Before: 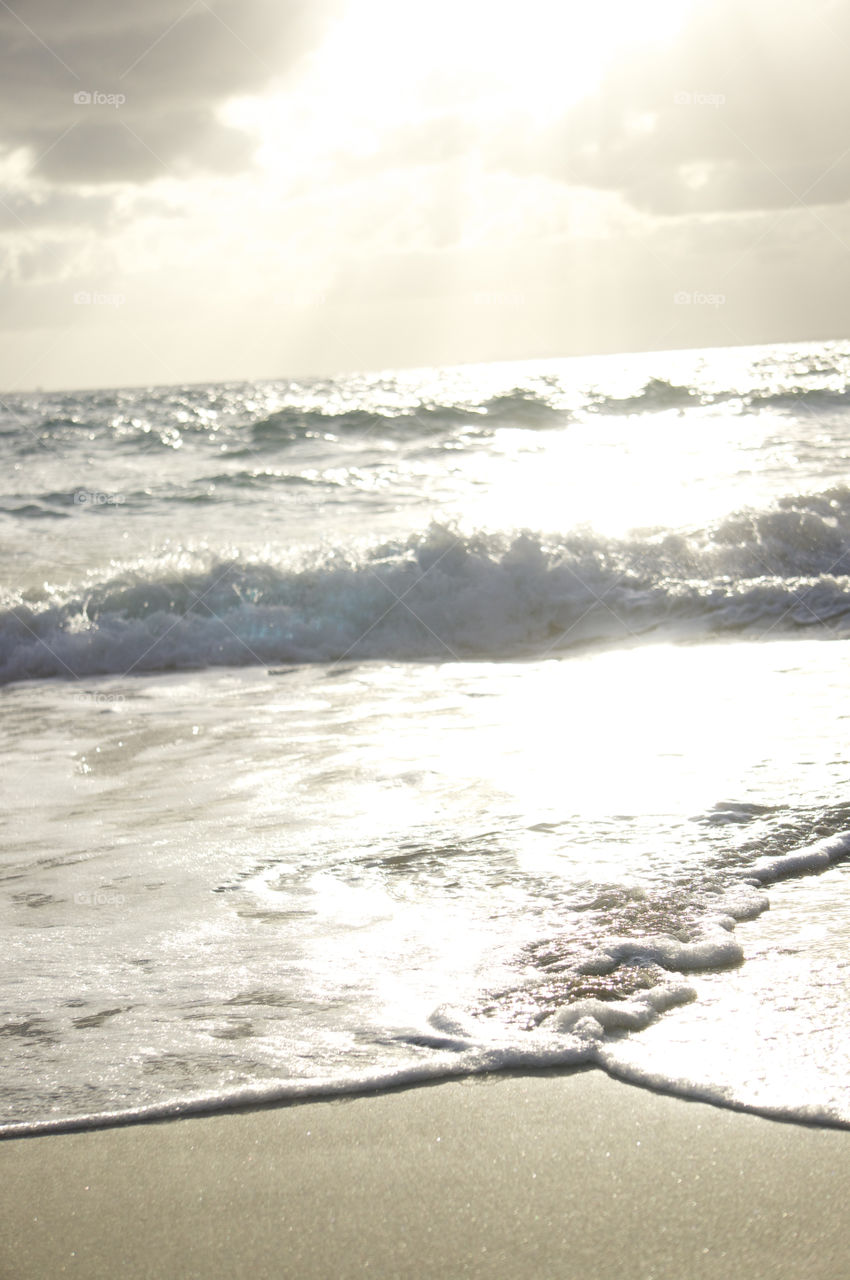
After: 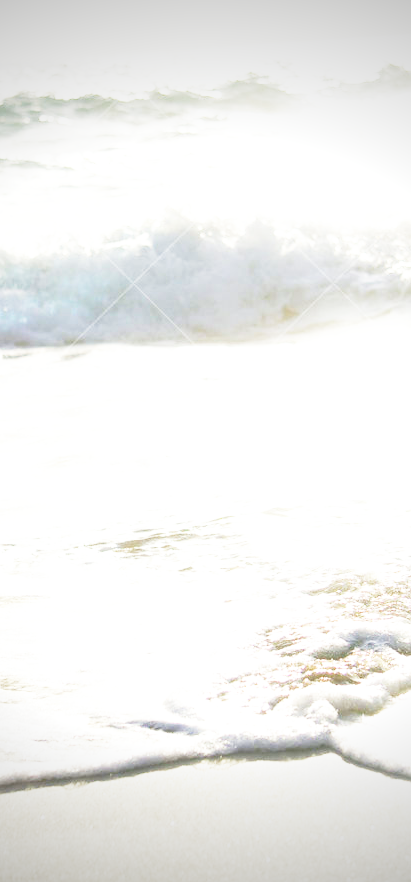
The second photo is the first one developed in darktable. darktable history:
crop: left 31.345%, top 24.71%, right 20.293%, bottom 6.31%
color balance rgb: perceptual saturation grading › global saturation 20%, perceptual saturation grading › highlights -49.505%, perceptual saturation grading › shadows 24.045%
contrast brightness saturation: brightness 0.092, saturation 0.192
exposure: exposure 0.379 EV, compensate highlight preservation false
base curve: curves: ch0 [(0, 0) (0.012, 0.01) (0.073, 0.168) (0.31, 0.711) (0.645, 0.957) (1, 1)], preserve colors none
color correction: highlights a* -0.152, highlights b* 0.097
vignetting: fall-off start 75.46%, width/height ratio 1.089
